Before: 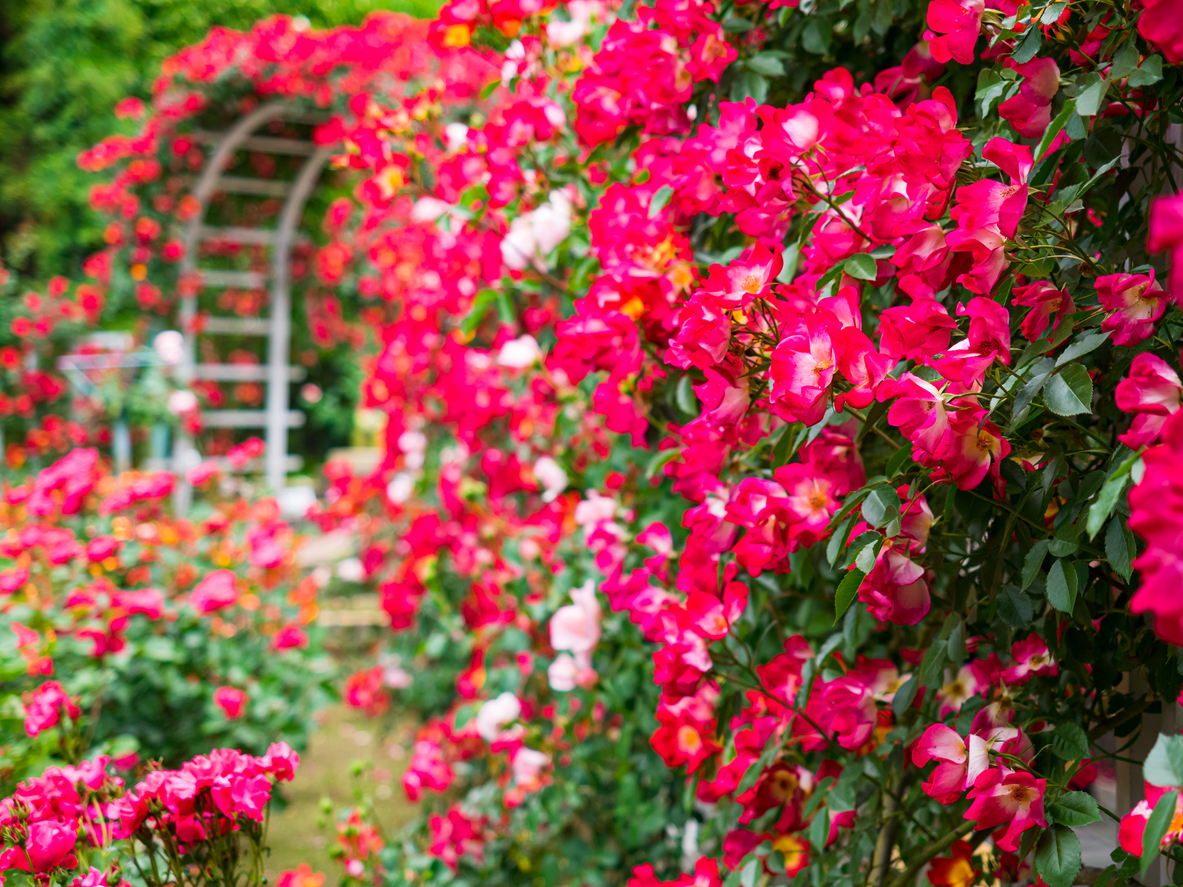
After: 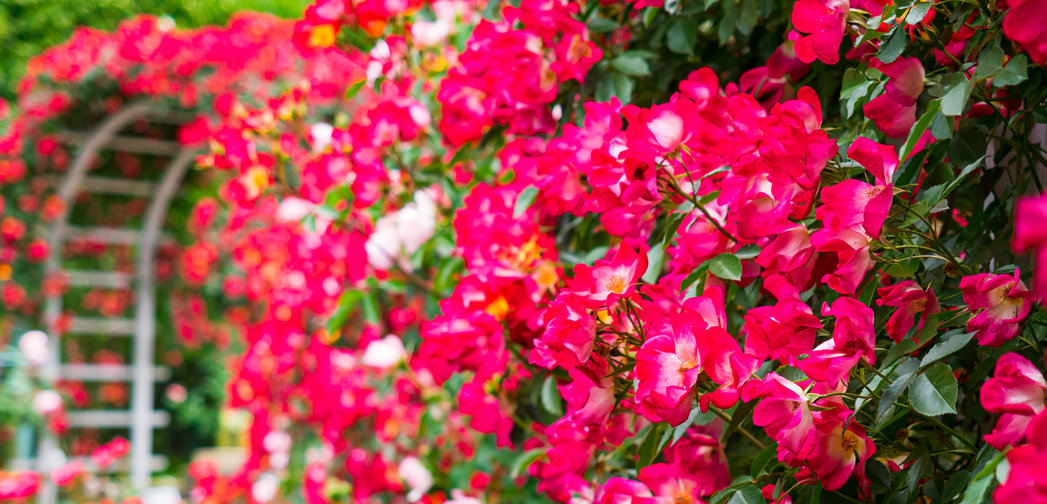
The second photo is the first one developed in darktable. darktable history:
crop and rotate: left 11.43%, bottom 43.113%
